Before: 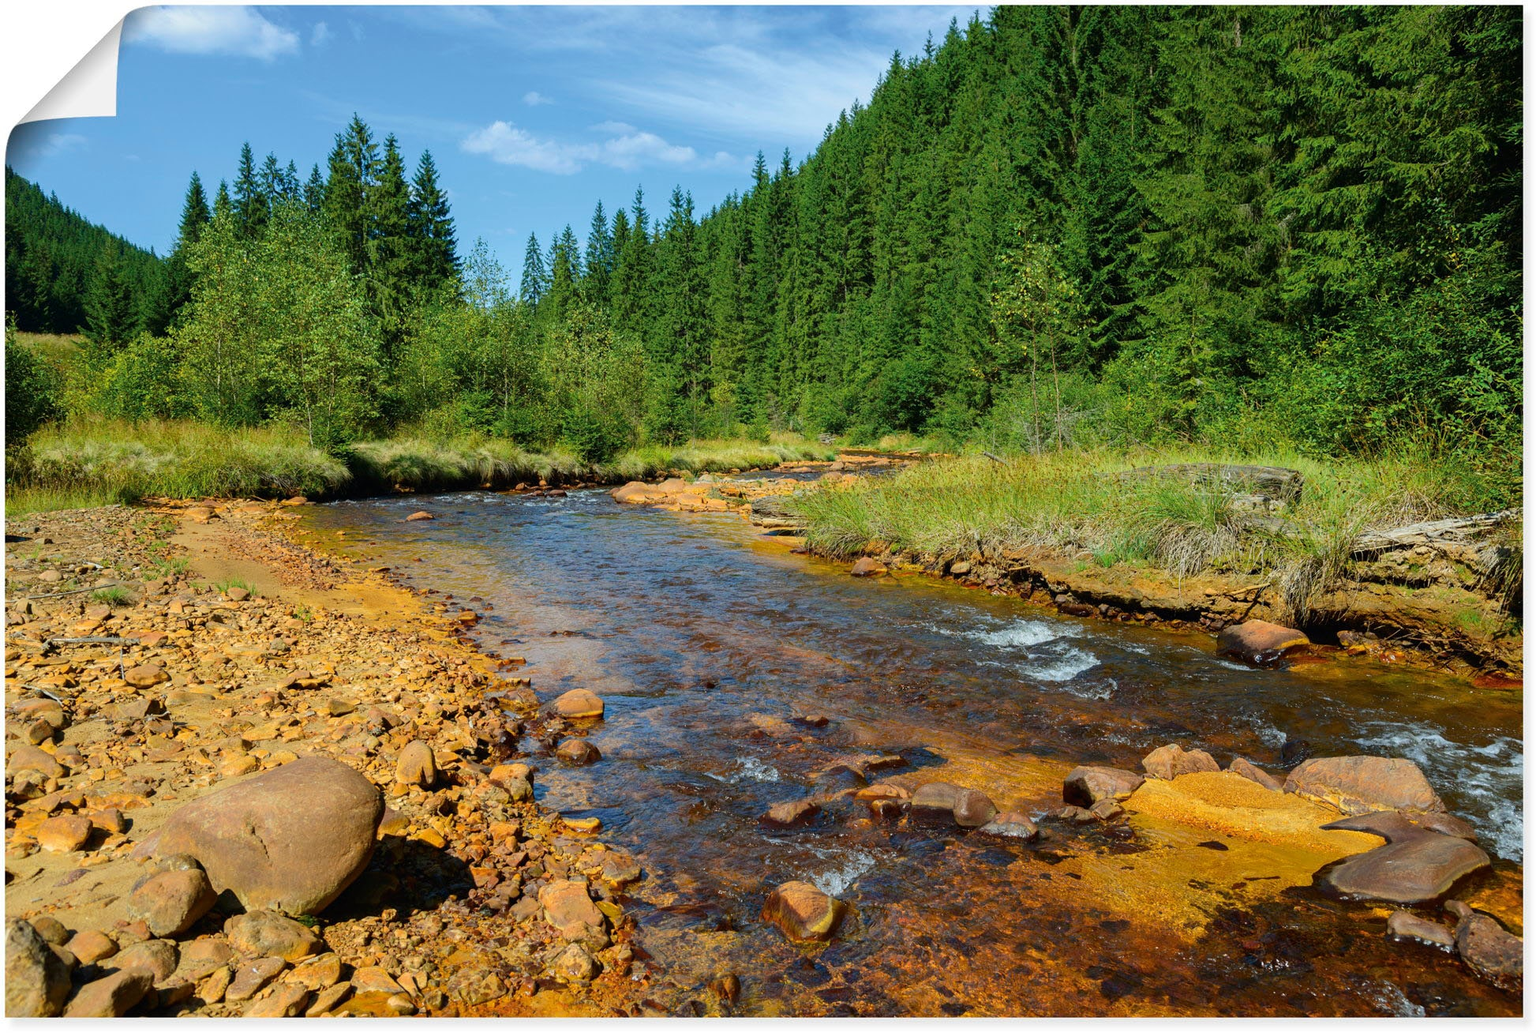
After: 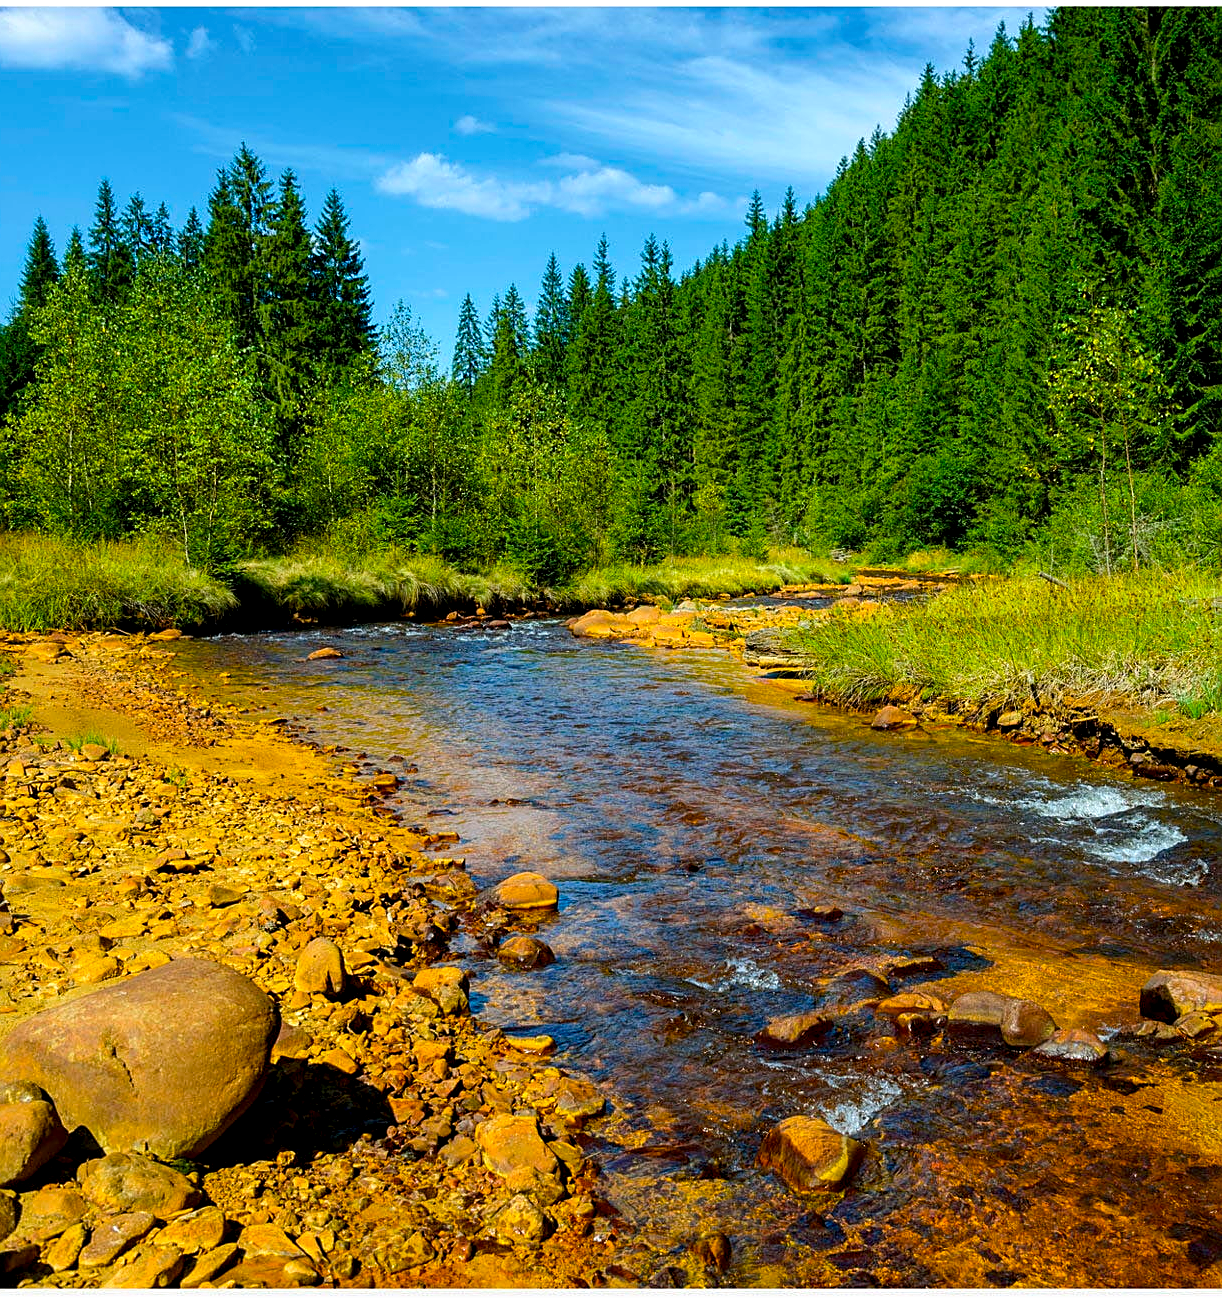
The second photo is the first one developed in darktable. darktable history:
sharpen: on, module defaults
local contrast: highlights 123%, shadows 126%, detail 140%, midtone range 0.254
color balance rgb: linear chroma grading › global chroma 15%, perceptual saturation grading › global saturation 30%
crop: left 10.644%, right 26.528%
